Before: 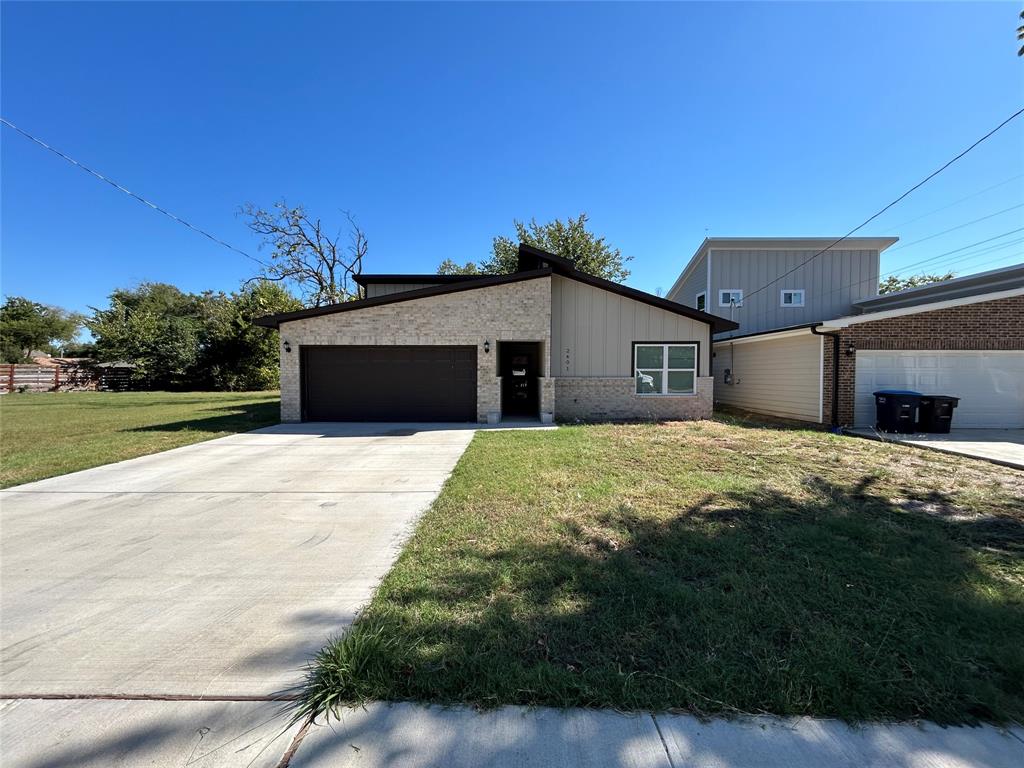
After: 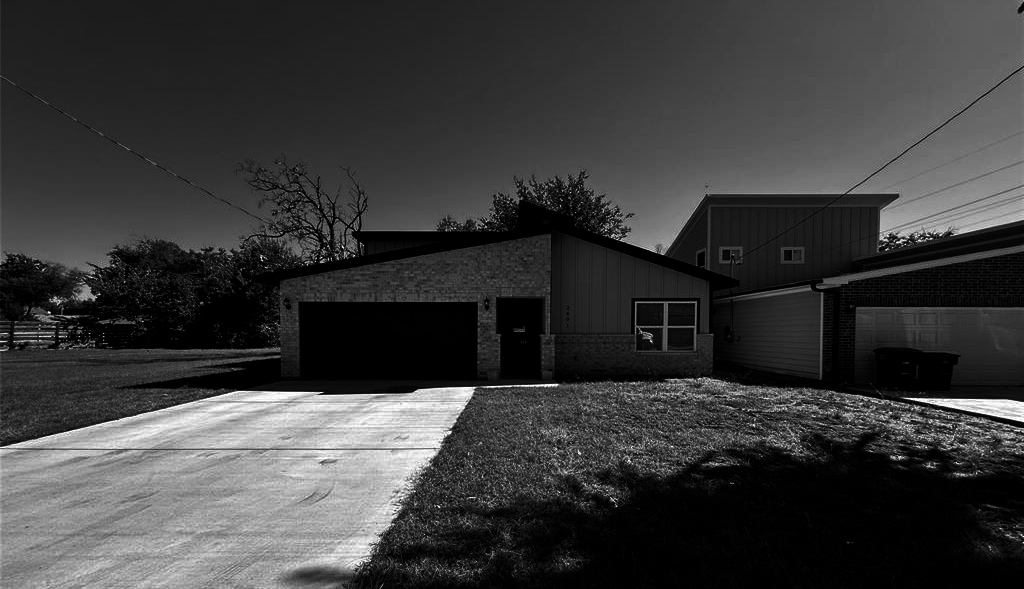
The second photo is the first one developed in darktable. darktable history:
crop: top 5.667%, bottom 17.637%
contrast brightness saturation: contrast 0.02, brightness -1, saturation -1
